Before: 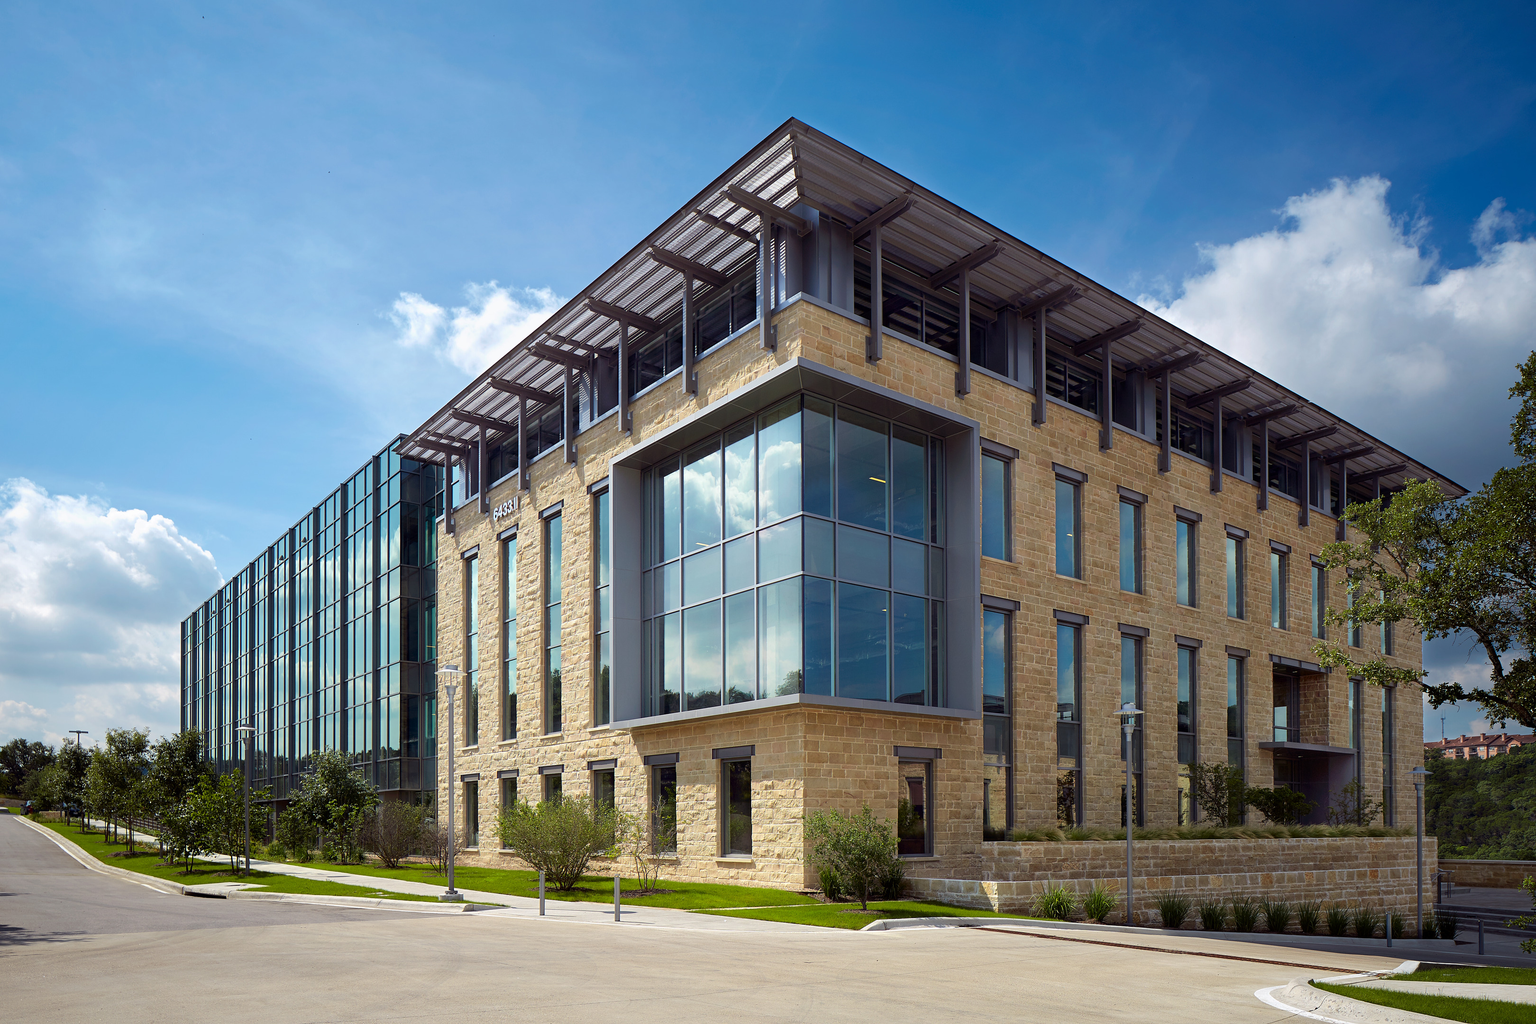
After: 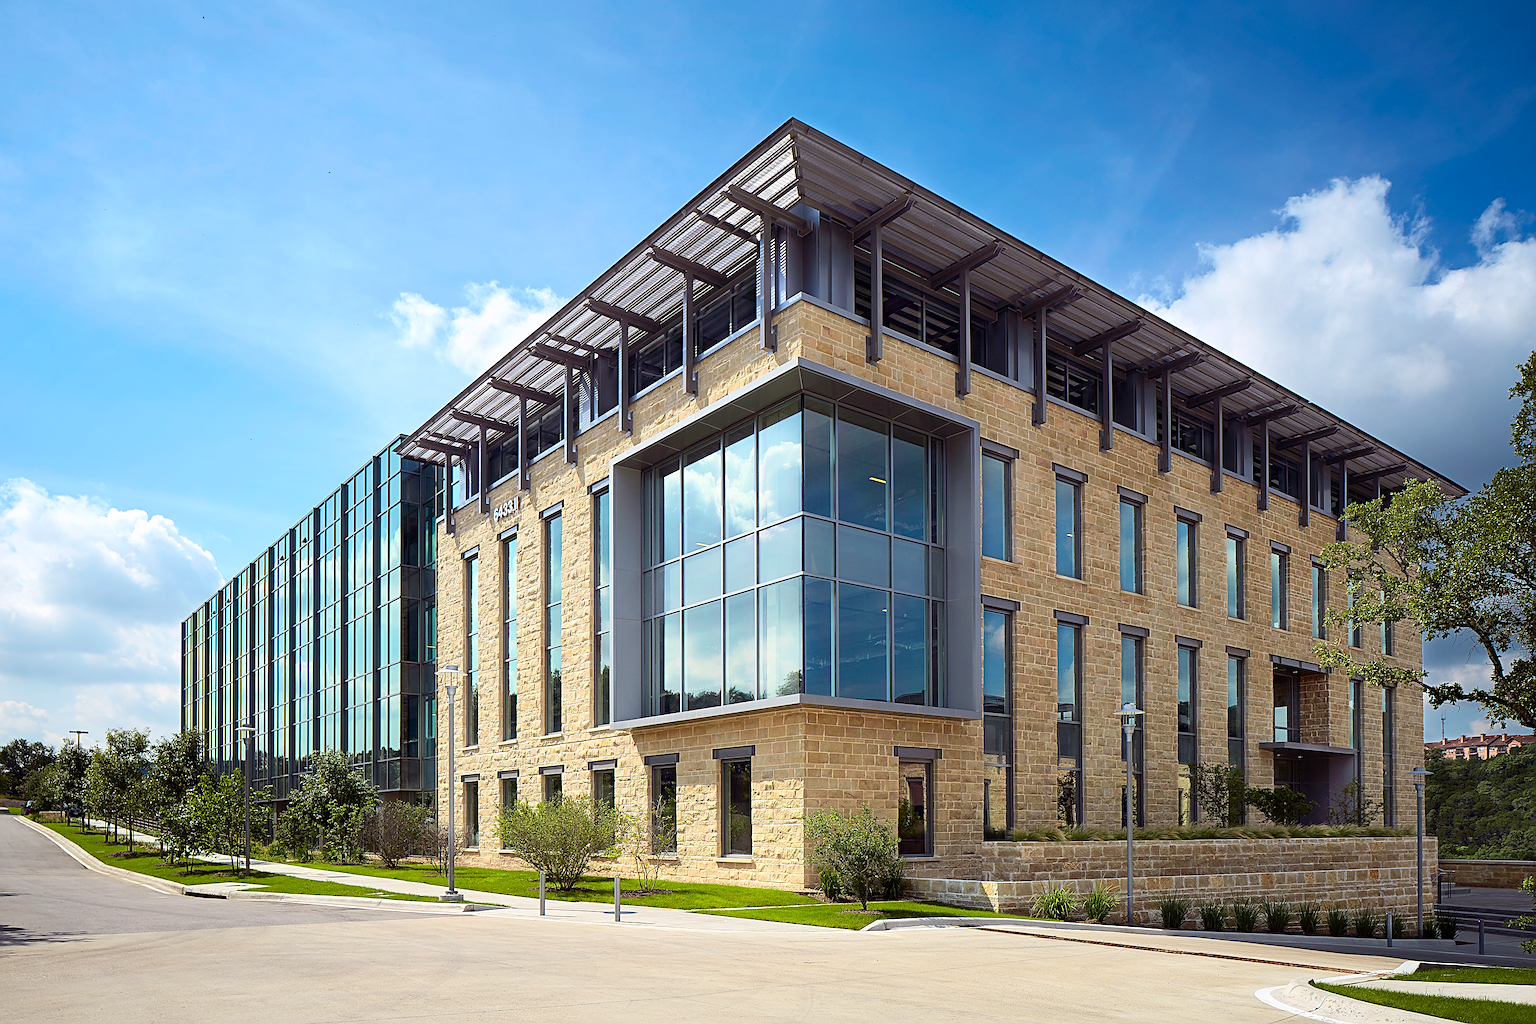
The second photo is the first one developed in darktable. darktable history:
sharpen: radius 2.584, amount 0.688
contrast brightness saturation: contrast 0.2, brightness 0.15, saturation 0.14
